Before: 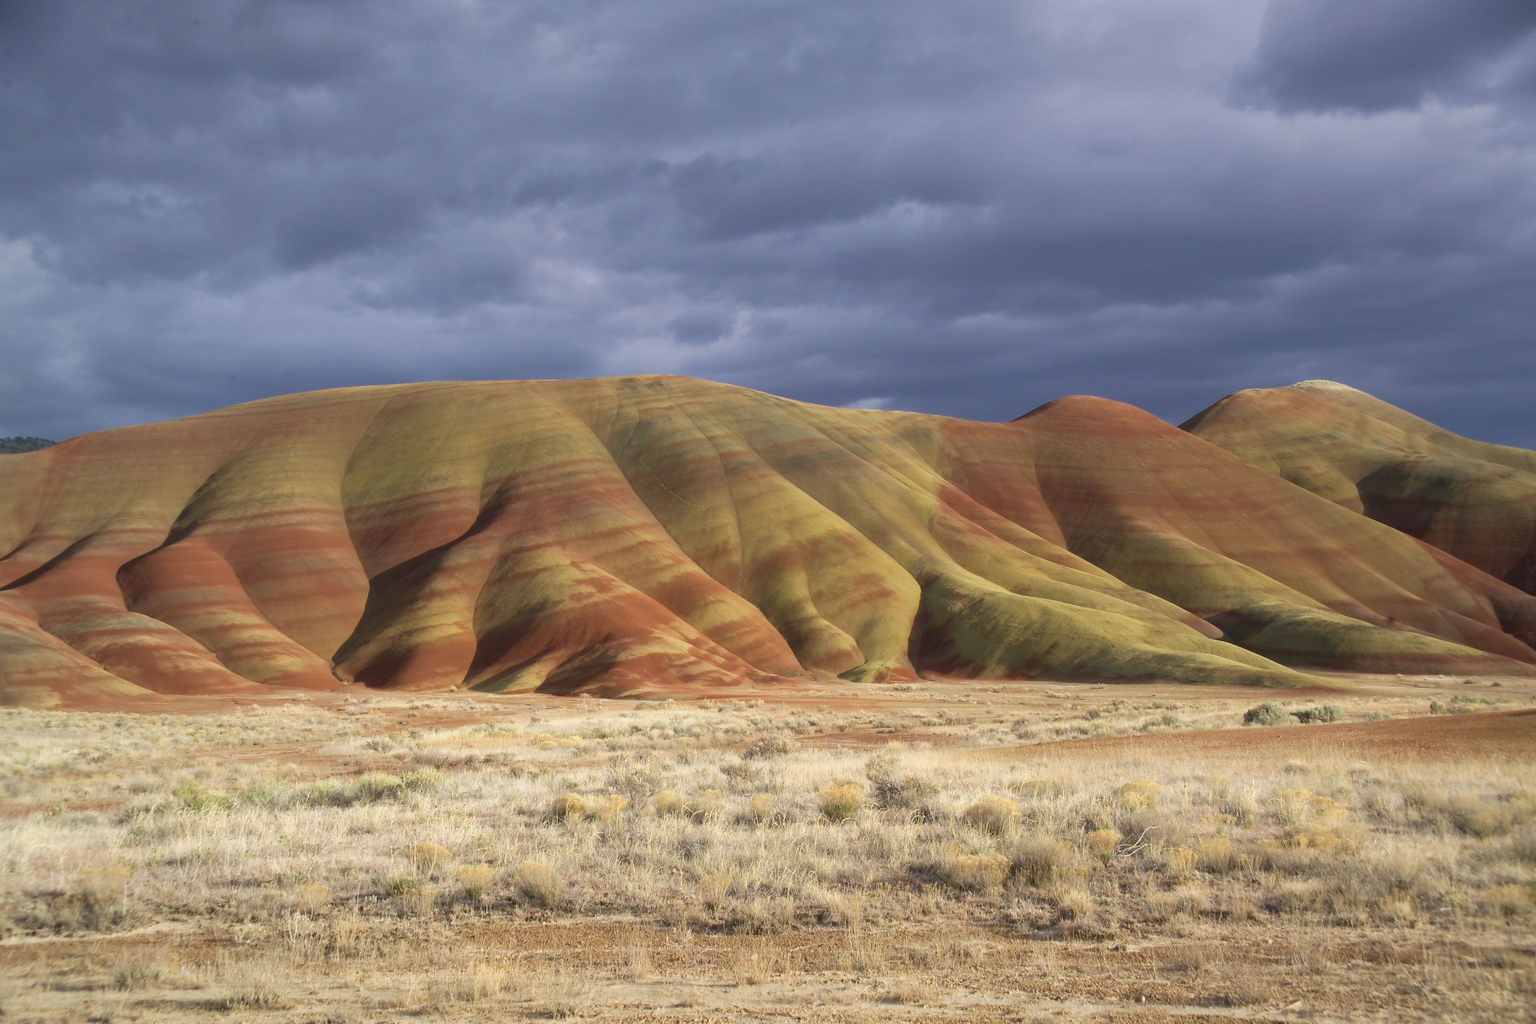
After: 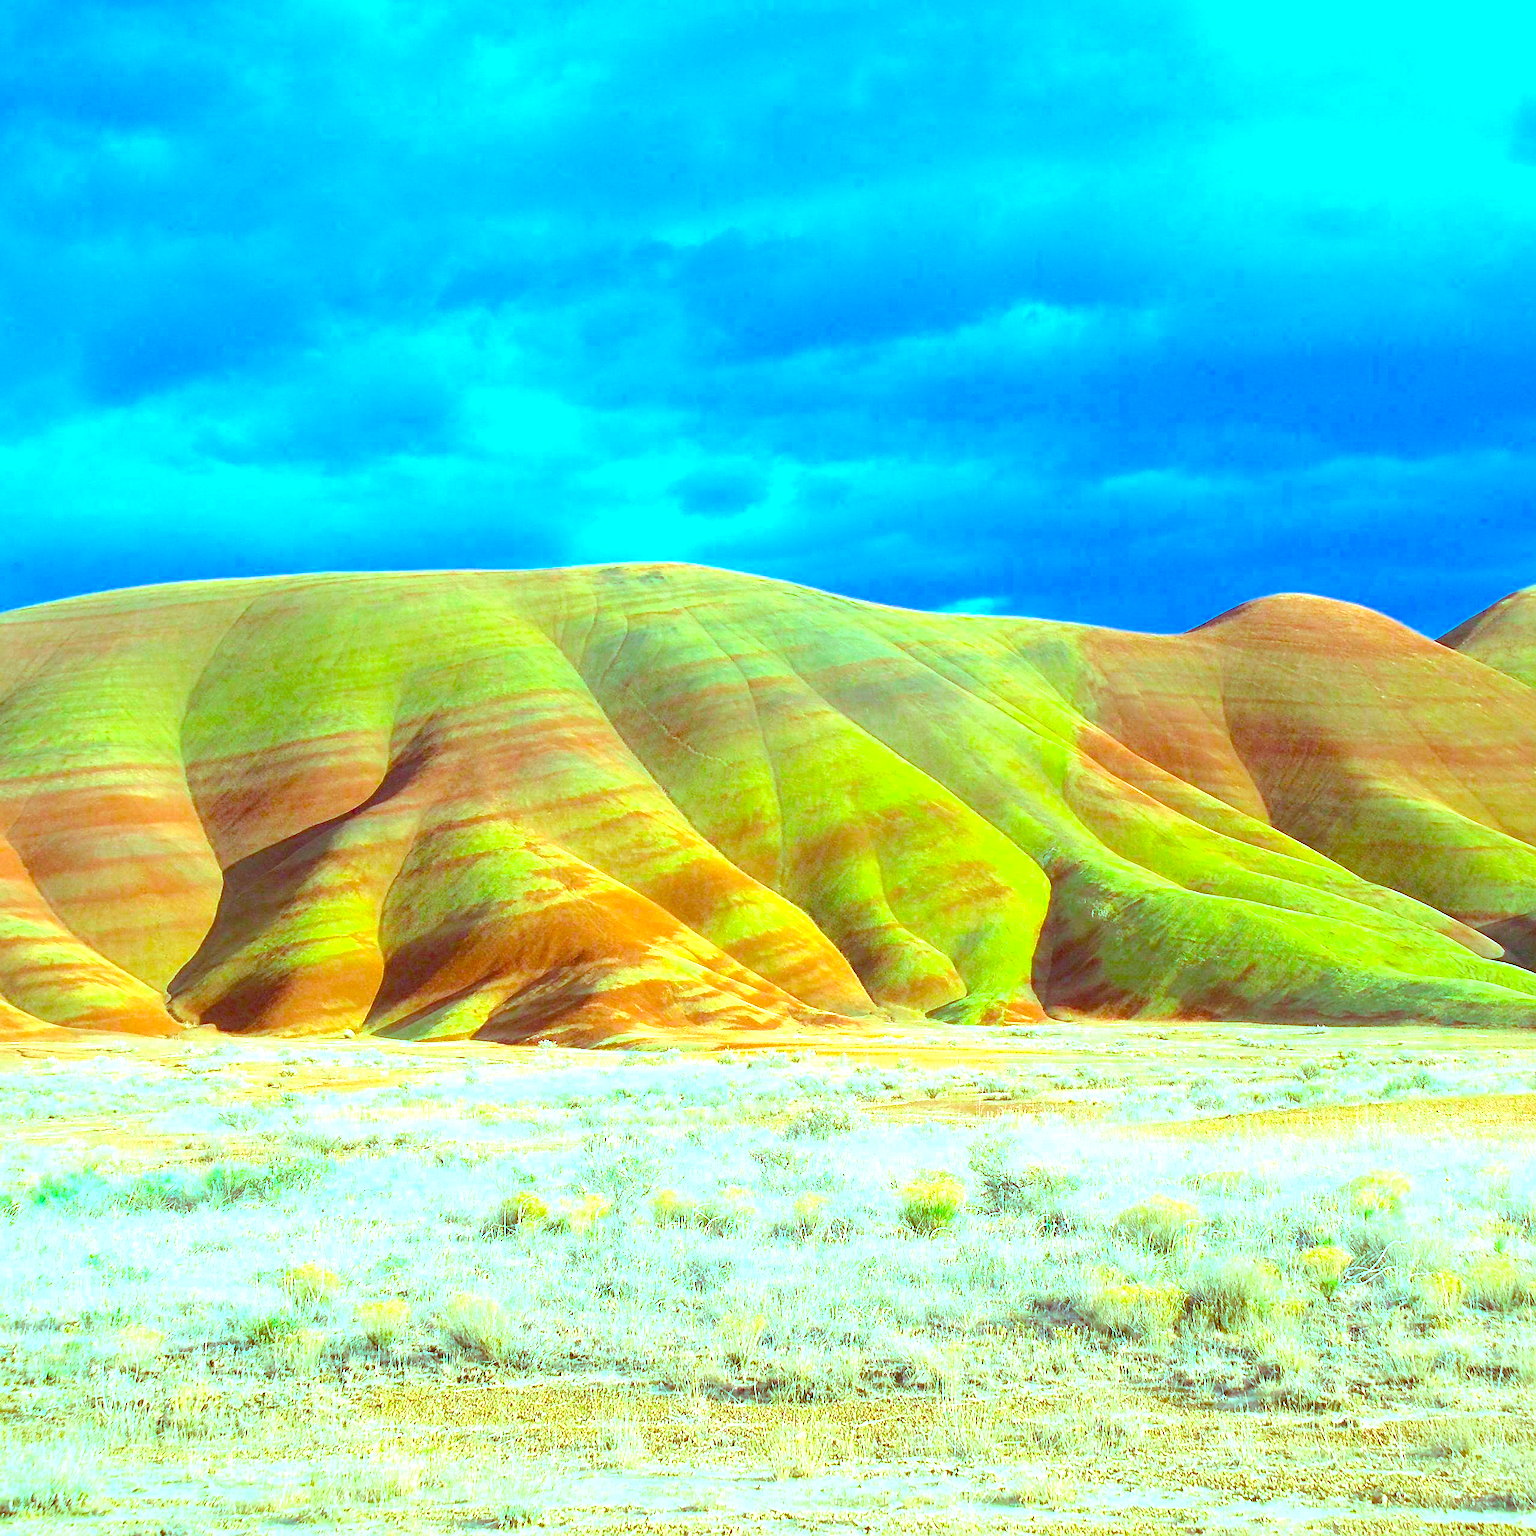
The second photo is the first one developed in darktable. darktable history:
crop and rotate: left 14.397%, right 18.948%
exposure: black level correction 0.001, exposure 1.726 EV, compensate highlight preservation false
color balance rgb: highlights gain › luminance -32.816%, highlights gain › chroma 5.615%, highlights gain › hue 217.03°, linear chroma grading › global chroma 19.584%, perceptual saturation grading › global saturation 30.866%, perceptual brilliance grading › global brilliance 2.269%, perceptual brilliance grading › highlights 8.593%, perceptual brilliance grading › shadows -4.193%, global vibrance 1.573%, saturation formula JzAzBz (2021)
contrast brightness saturation: contrast 0.035, brightness 0.067, saturation 0.122
sharpen: on, module defaults
tone equalizer: -8 EV -0.423 EV, -7 EV -0.392 EV, -6 EV -0.342 EV, -5 EV -0.204 EV, -3 EV 0.196 EV, -2 EV 0.344 EV, -1 EV 0.363 EV, +0 EV 0.445 EV, edges refinement/feathering 500, mask exposure compensation -1.57 EV, preserve details no
